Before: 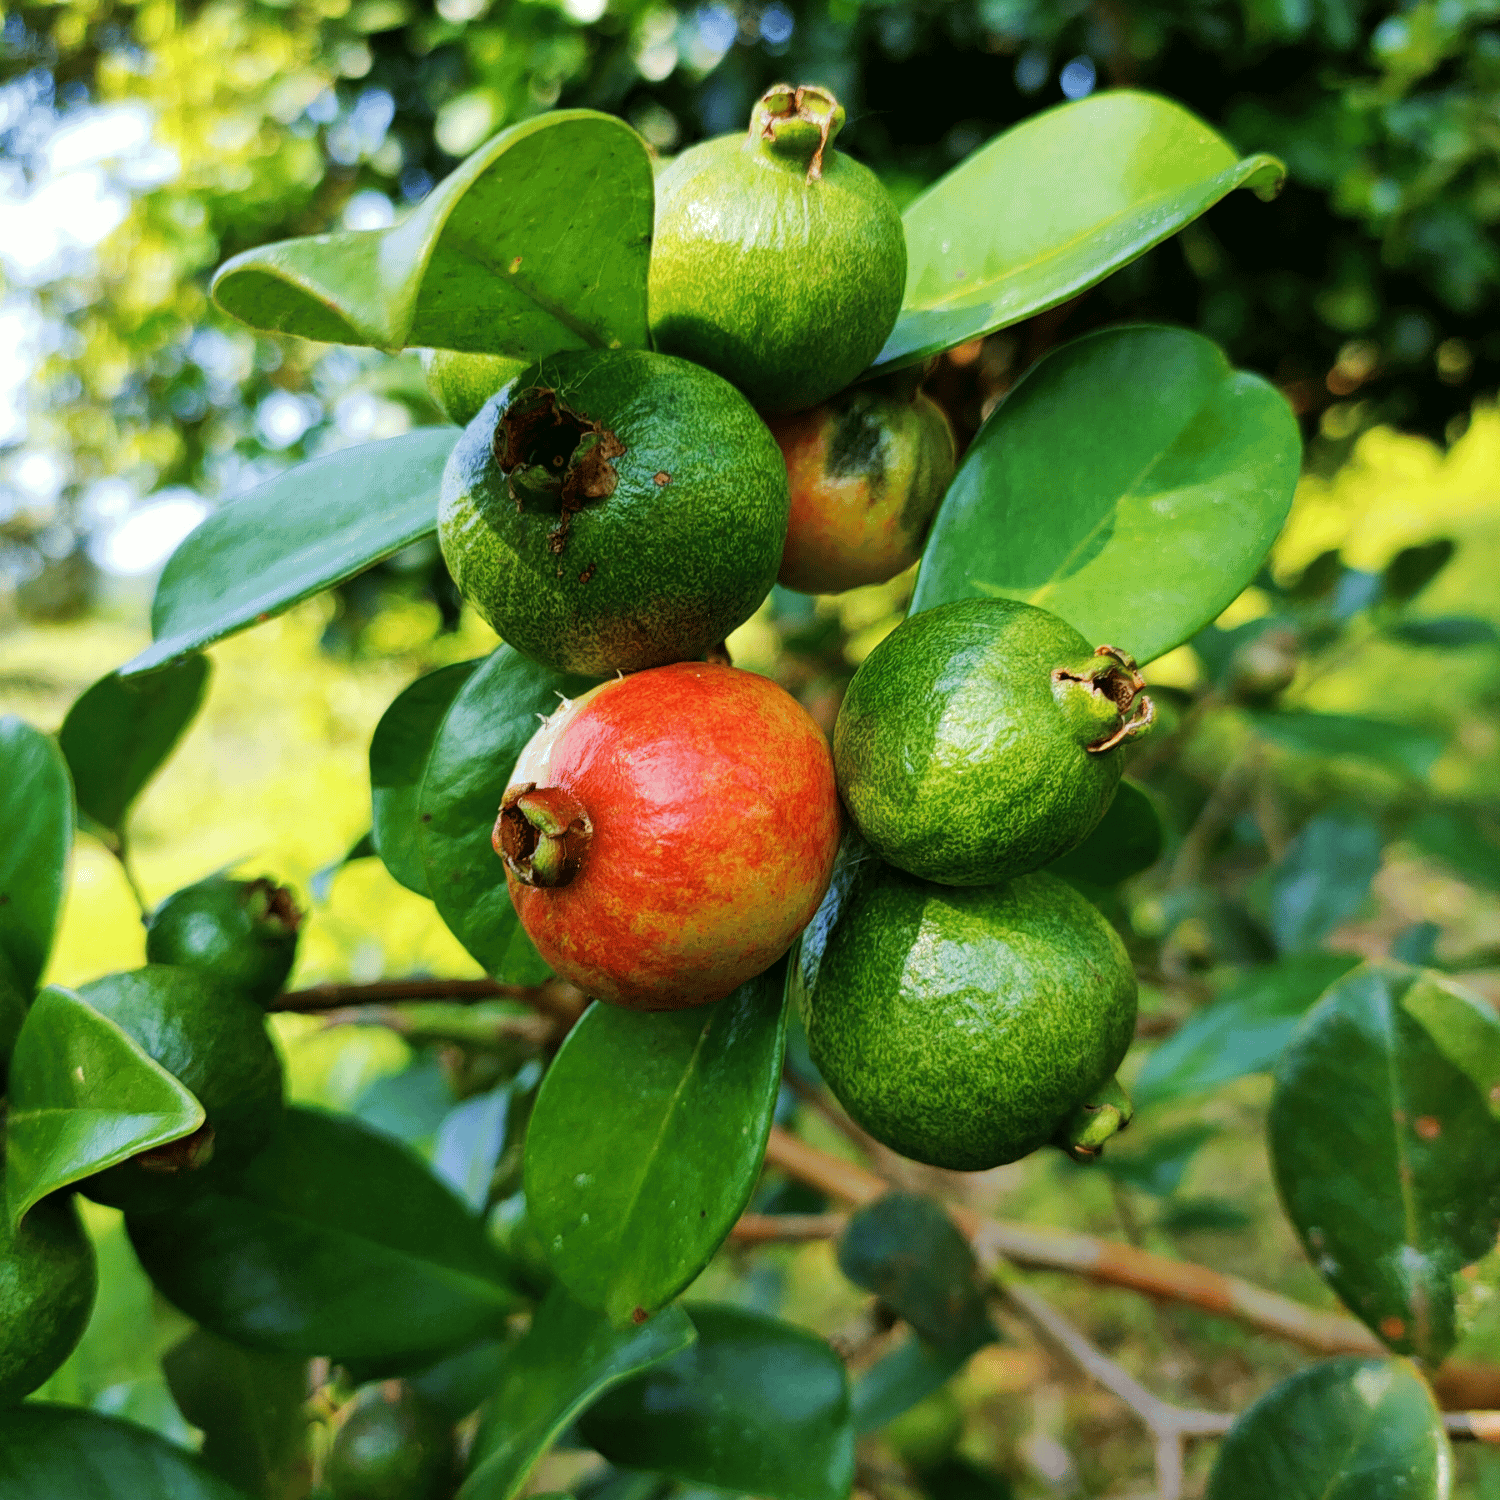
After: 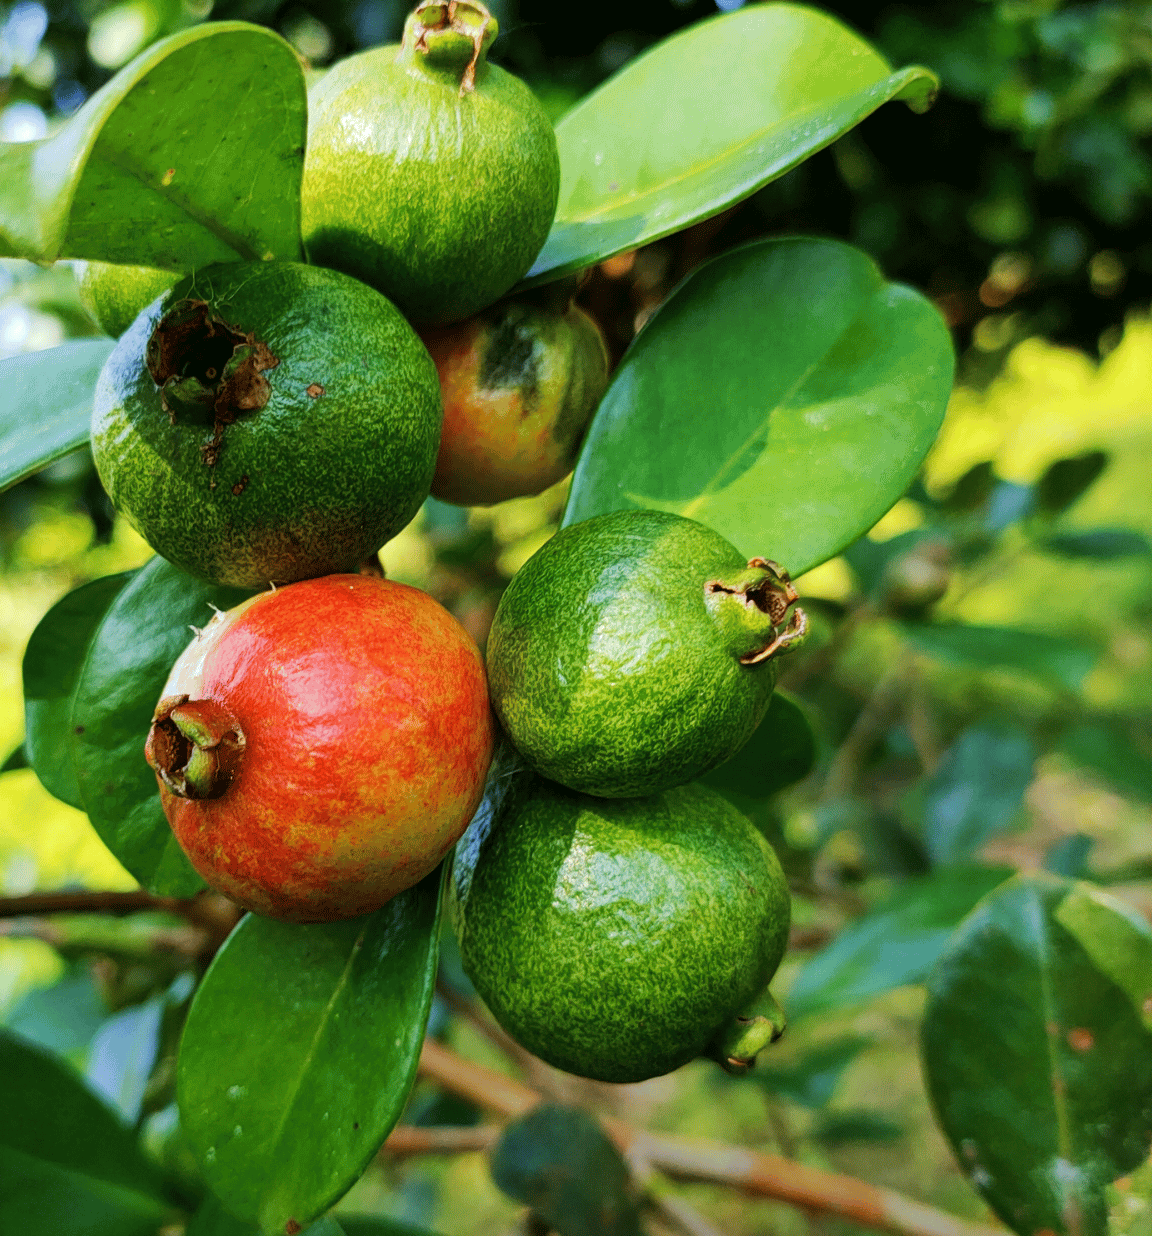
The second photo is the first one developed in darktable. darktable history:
crop: left 23.183%, top 5.898%, bottom 11.641%
